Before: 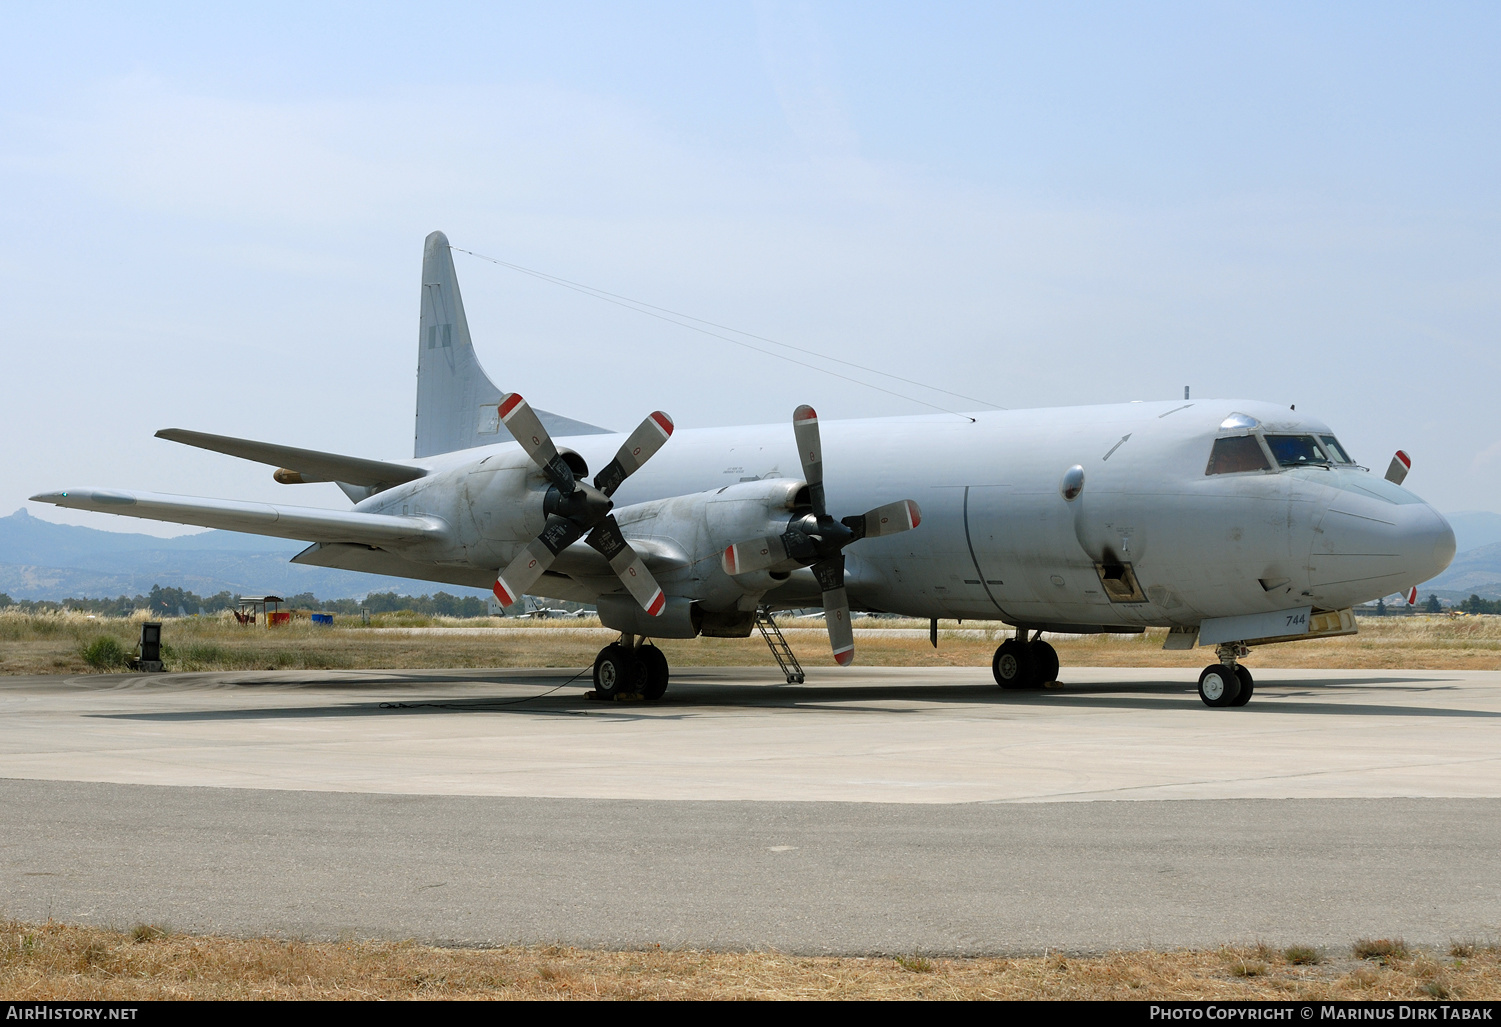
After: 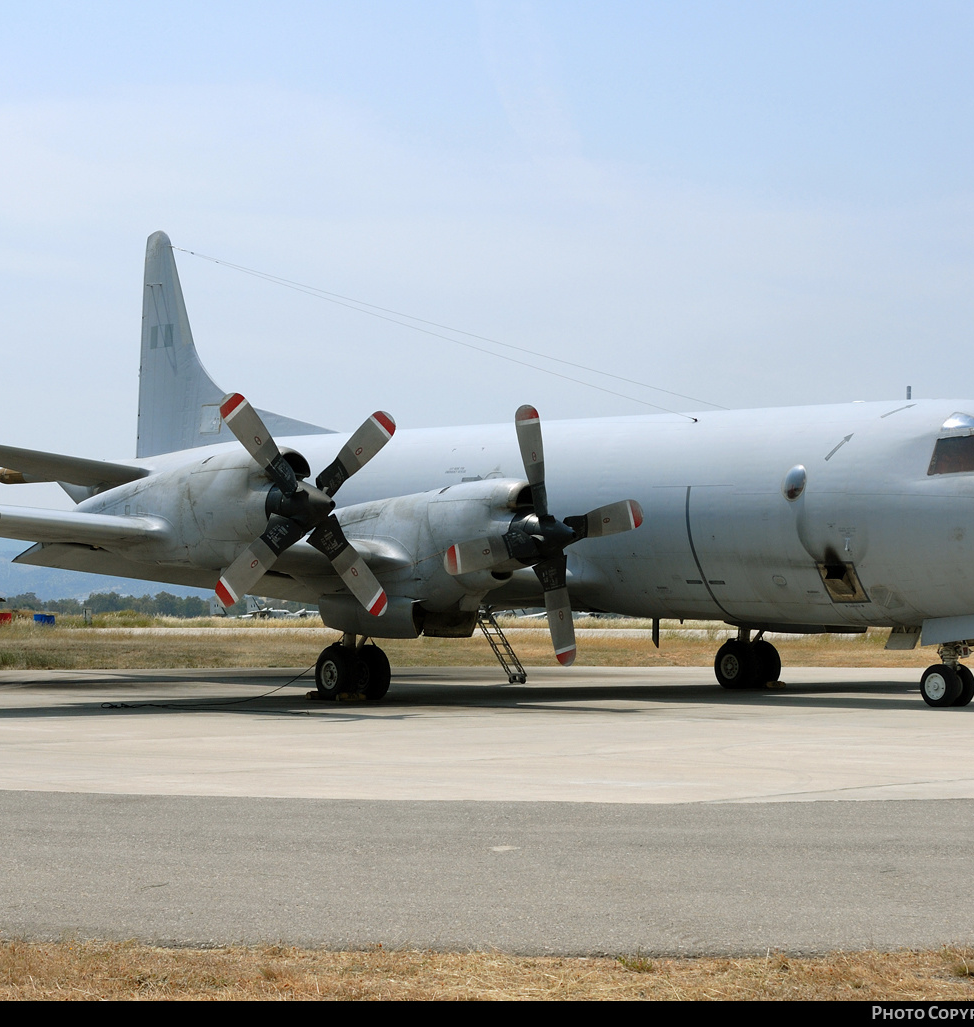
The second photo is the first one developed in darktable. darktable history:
crop and rotate: left 18.548%, right 16.542%
